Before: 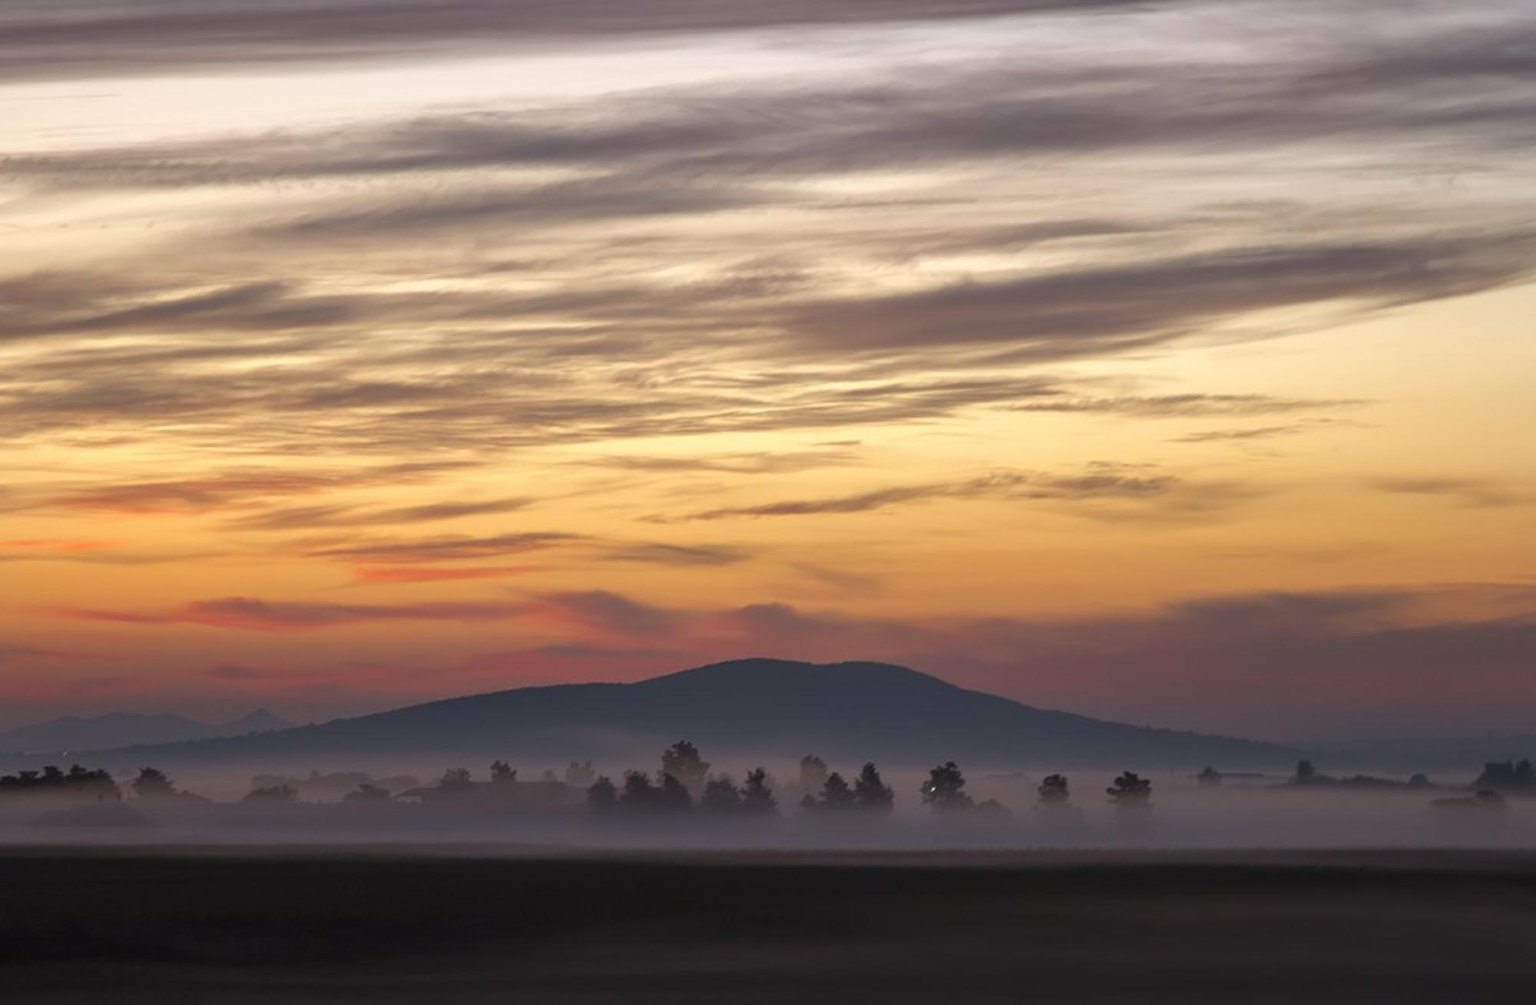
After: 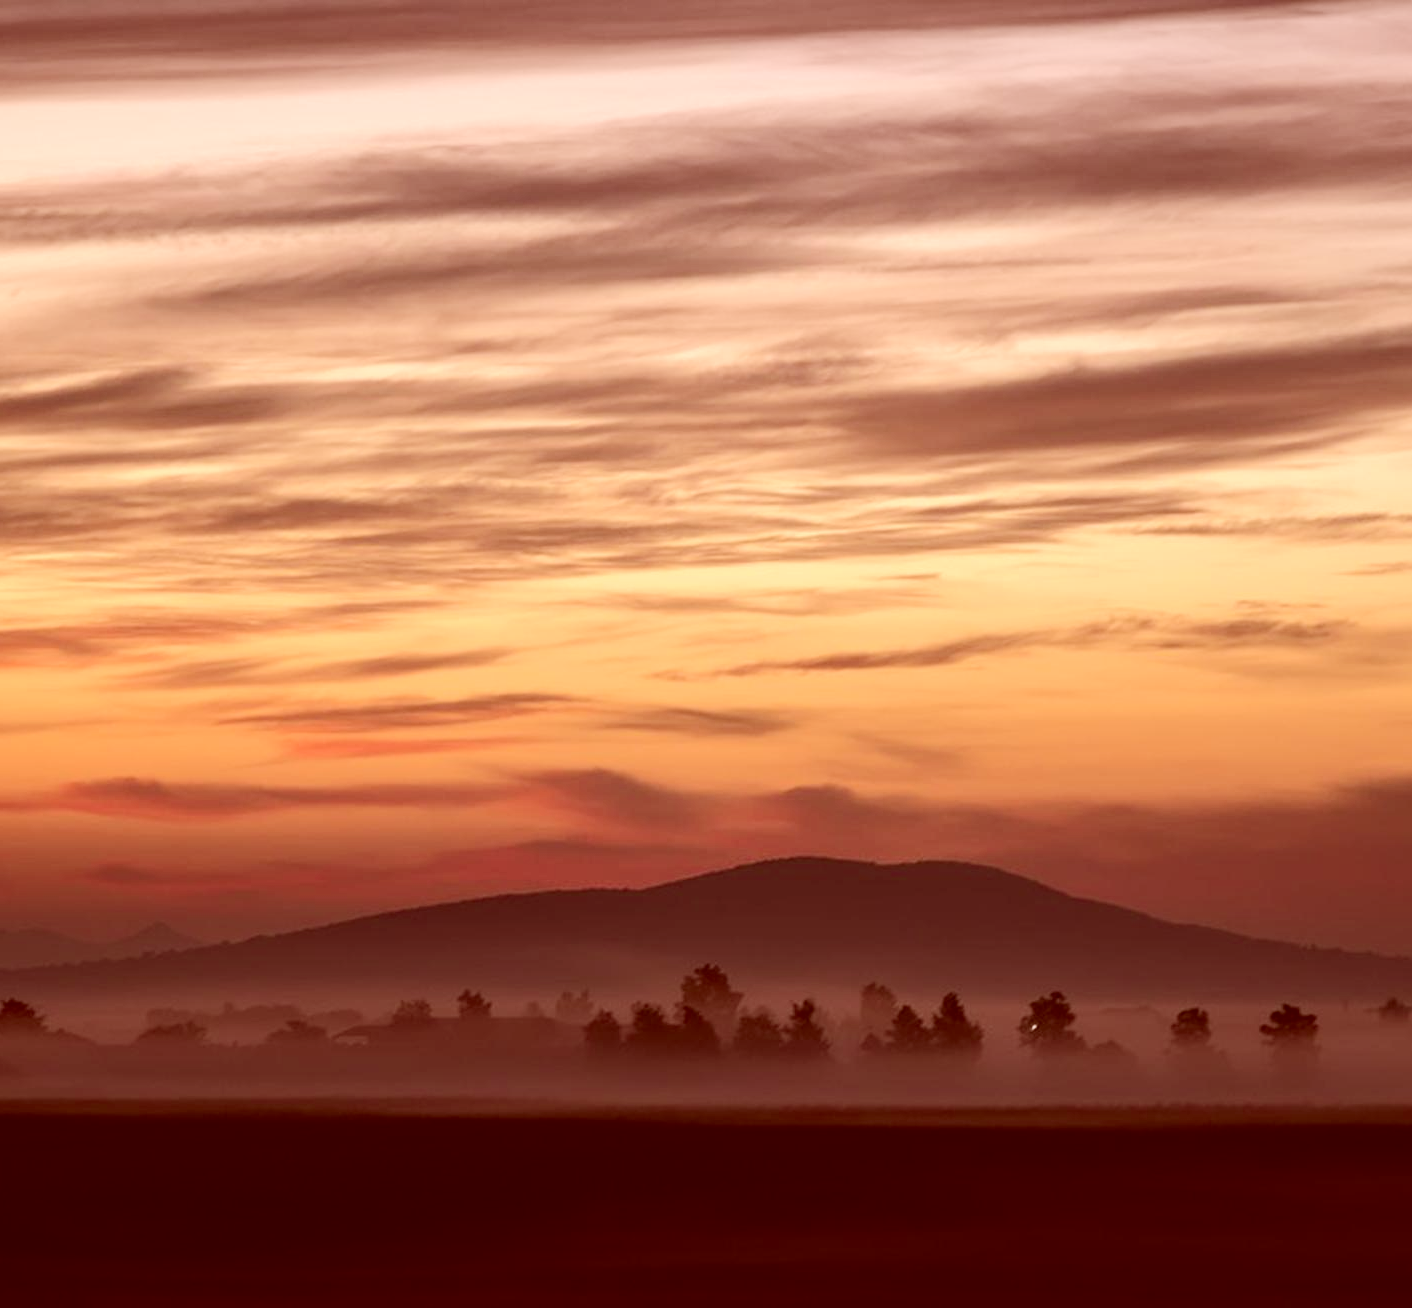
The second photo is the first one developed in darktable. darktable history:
color correction: highlights a* 9.21, highlights b* 8.56, shadows a* 39.35, shadows b* 39.62, saturation 0.802
crop and rotate: left 9.081%, right 20.284%
tone curve: curves: ch0 [(0, 0) (0.003, 0.005) (0.011, 0.011) (0.025, 0.022) (0.044, 0.035) (0.069, 0.051) (0.1, 0.073) (0.136, 0.106) (0.177, 0.147) (0.224, 0.195) (0.277, 0.253) (0.335, 0.315) (0.399, 0.388) (0.468, 0.488) (0.543, 0.586) (0.623, 0.685) (0.709, 0.764) (0.801, 0.838) (0.898, 0.908) (1, 1)], color space Lab, independent channels, preserve colors none
